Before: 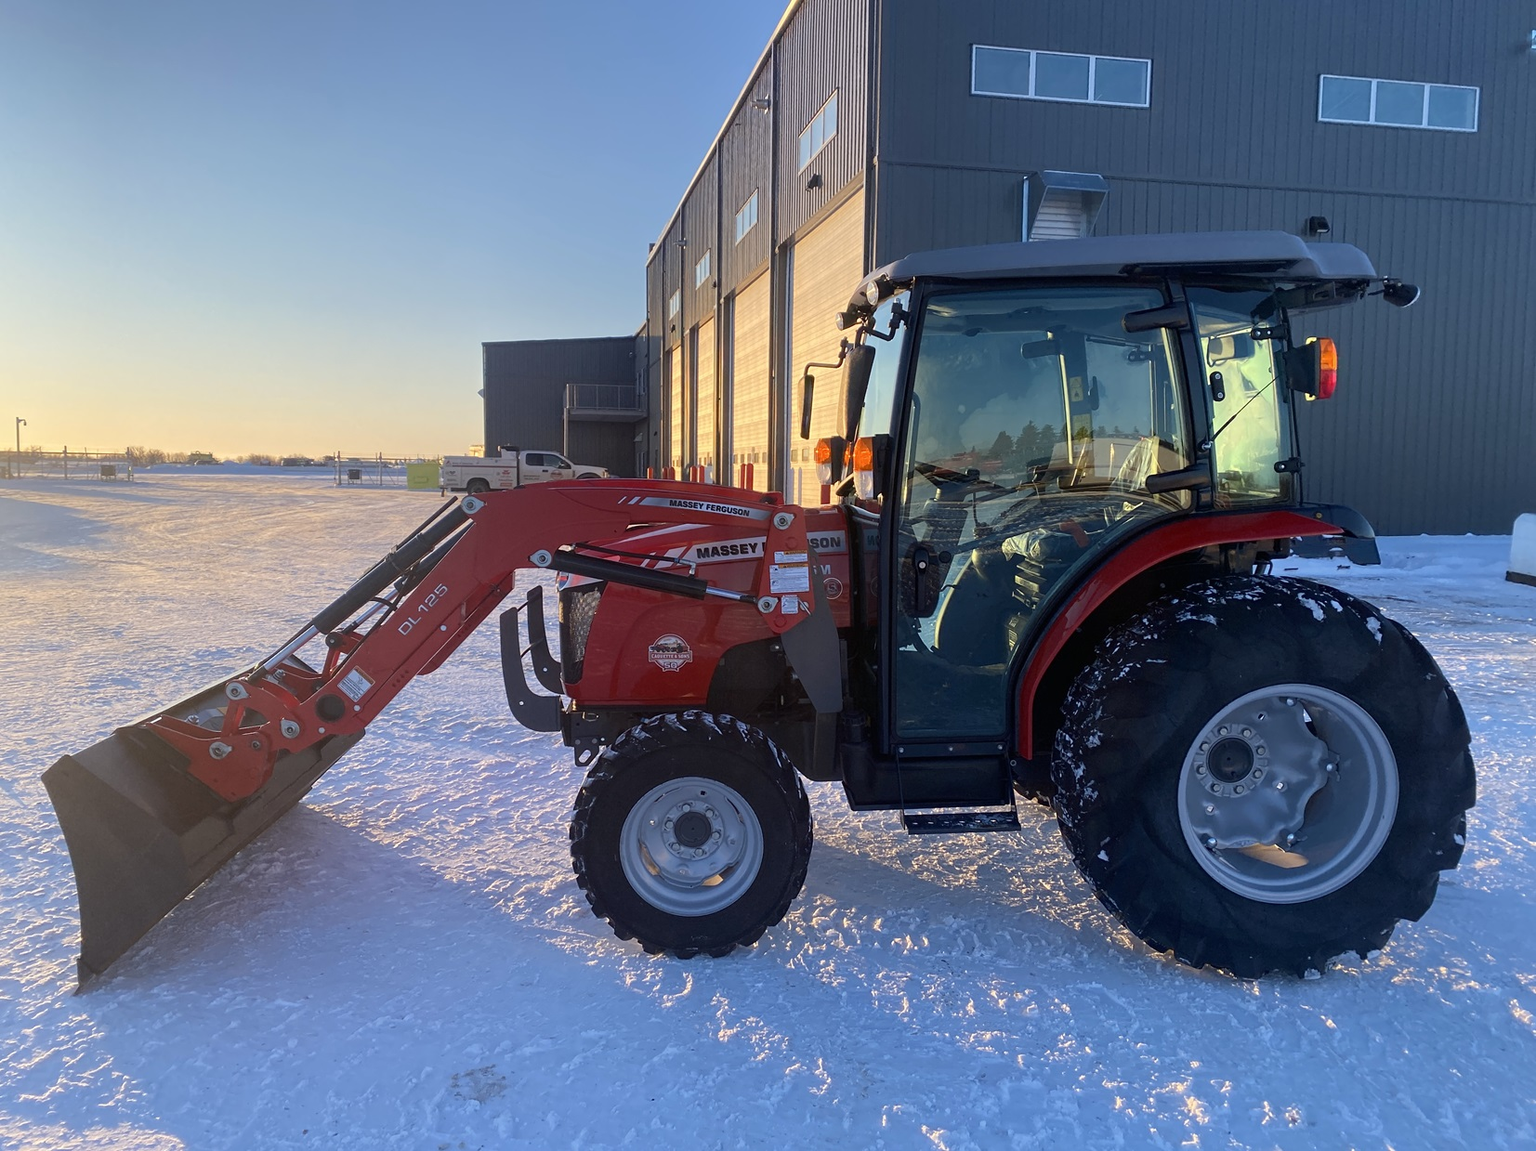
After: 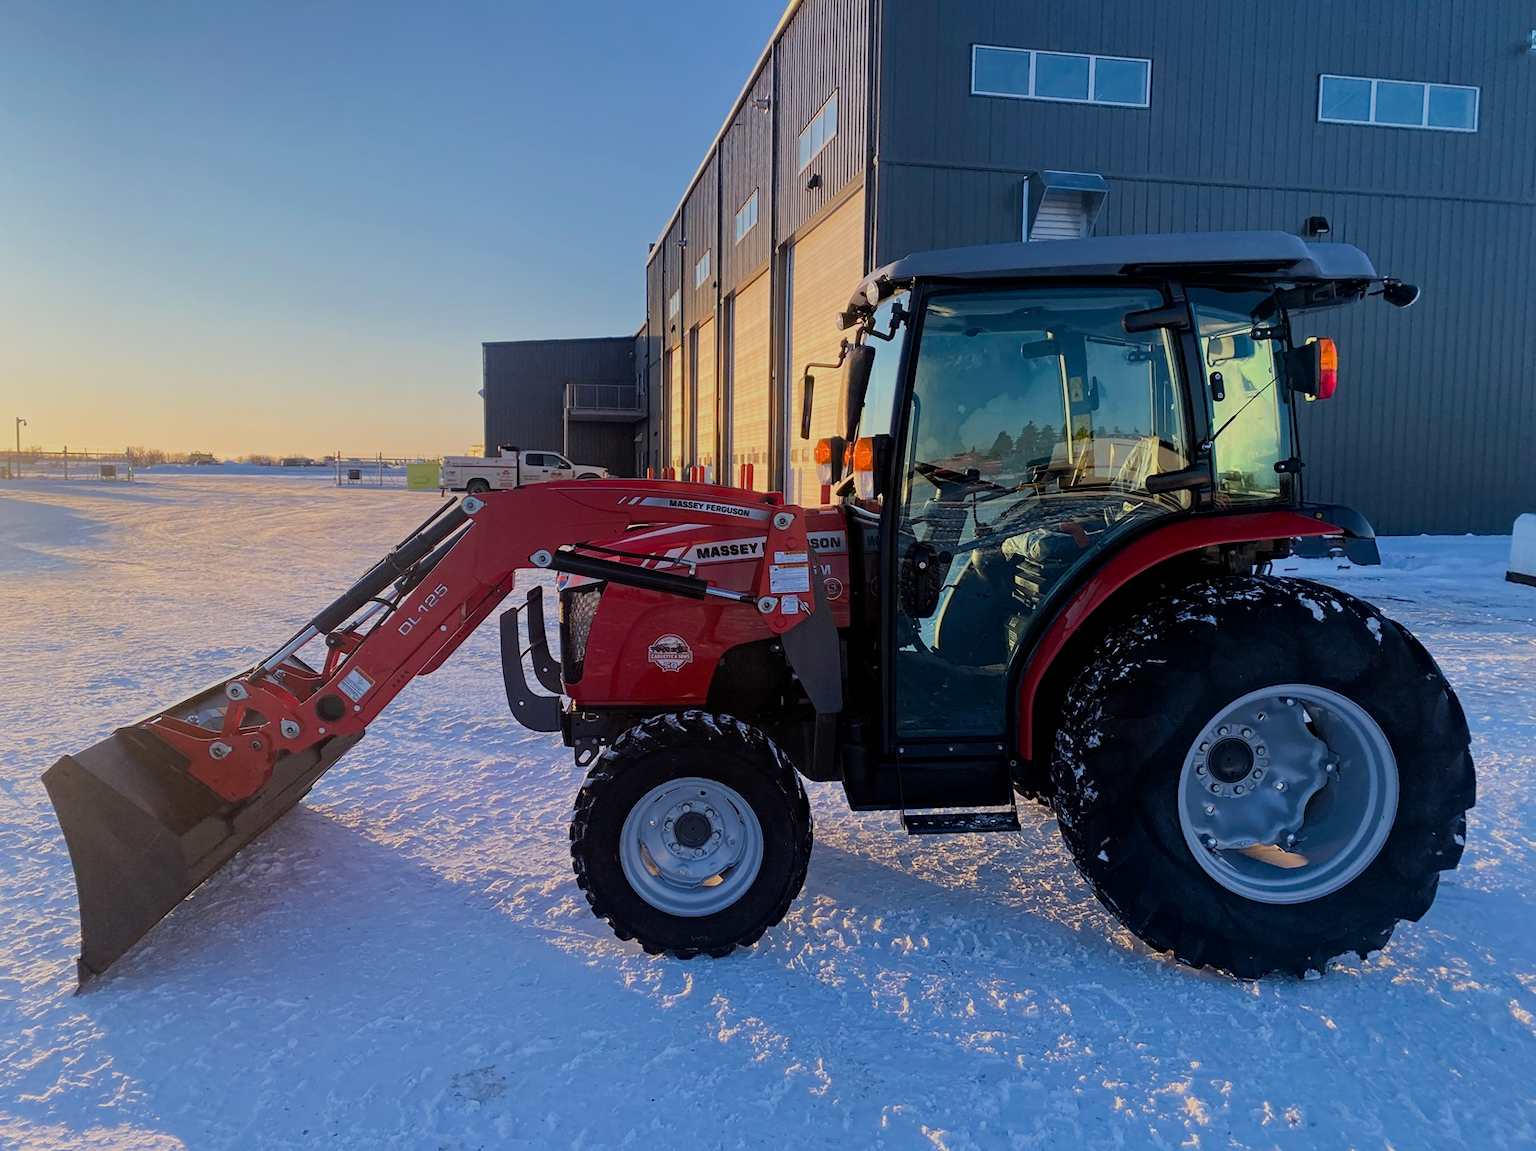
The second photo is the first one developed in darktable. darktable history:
haze removal: strength 0.238, distance 0.244, compatibility mode true, adaptive false
color correction: highlights b* 0.033
filmic rgb: black relative exposure -6.69 EV, white relative exposure 4.56 EV, hardness 3.23, iterations of high-quality reconstruction 0
